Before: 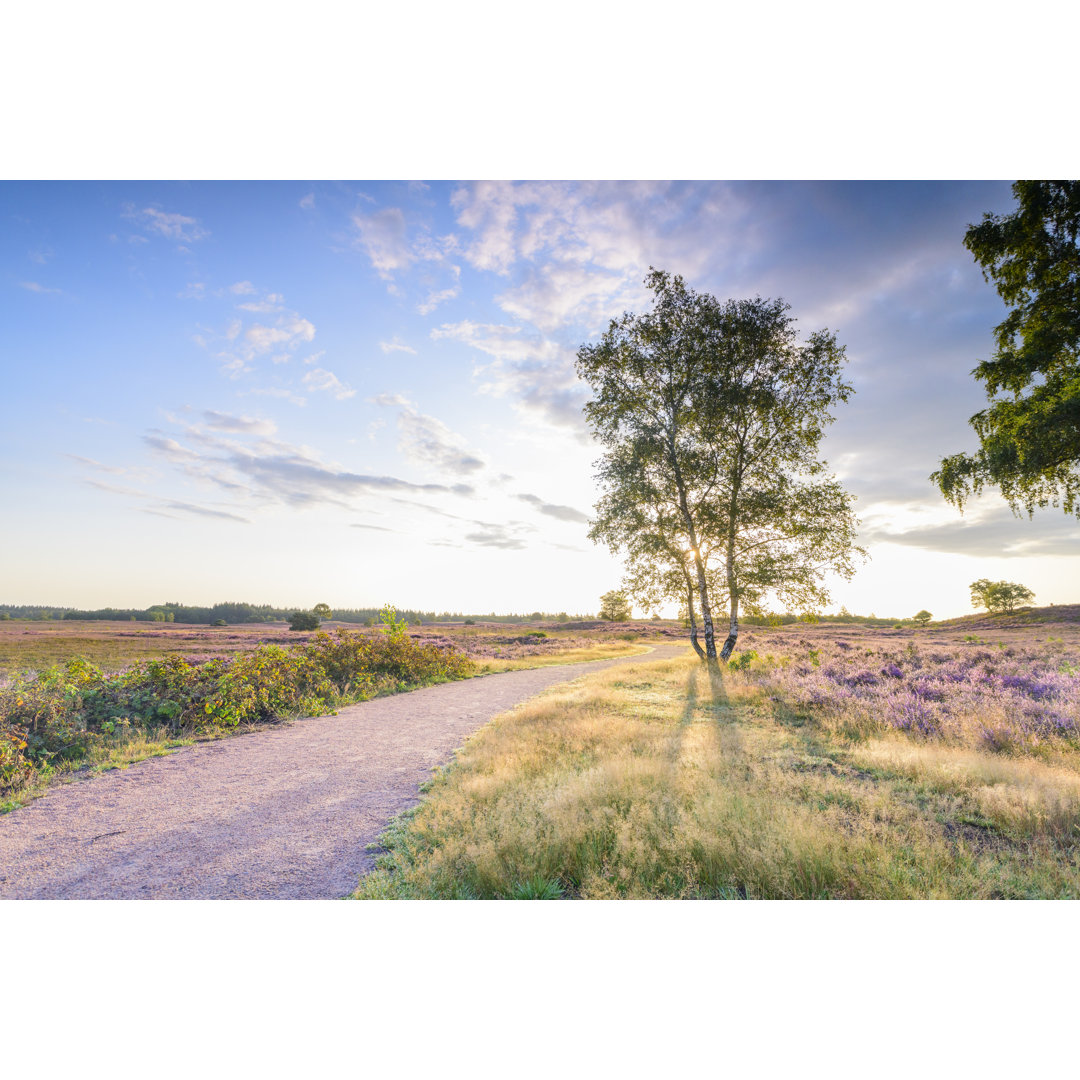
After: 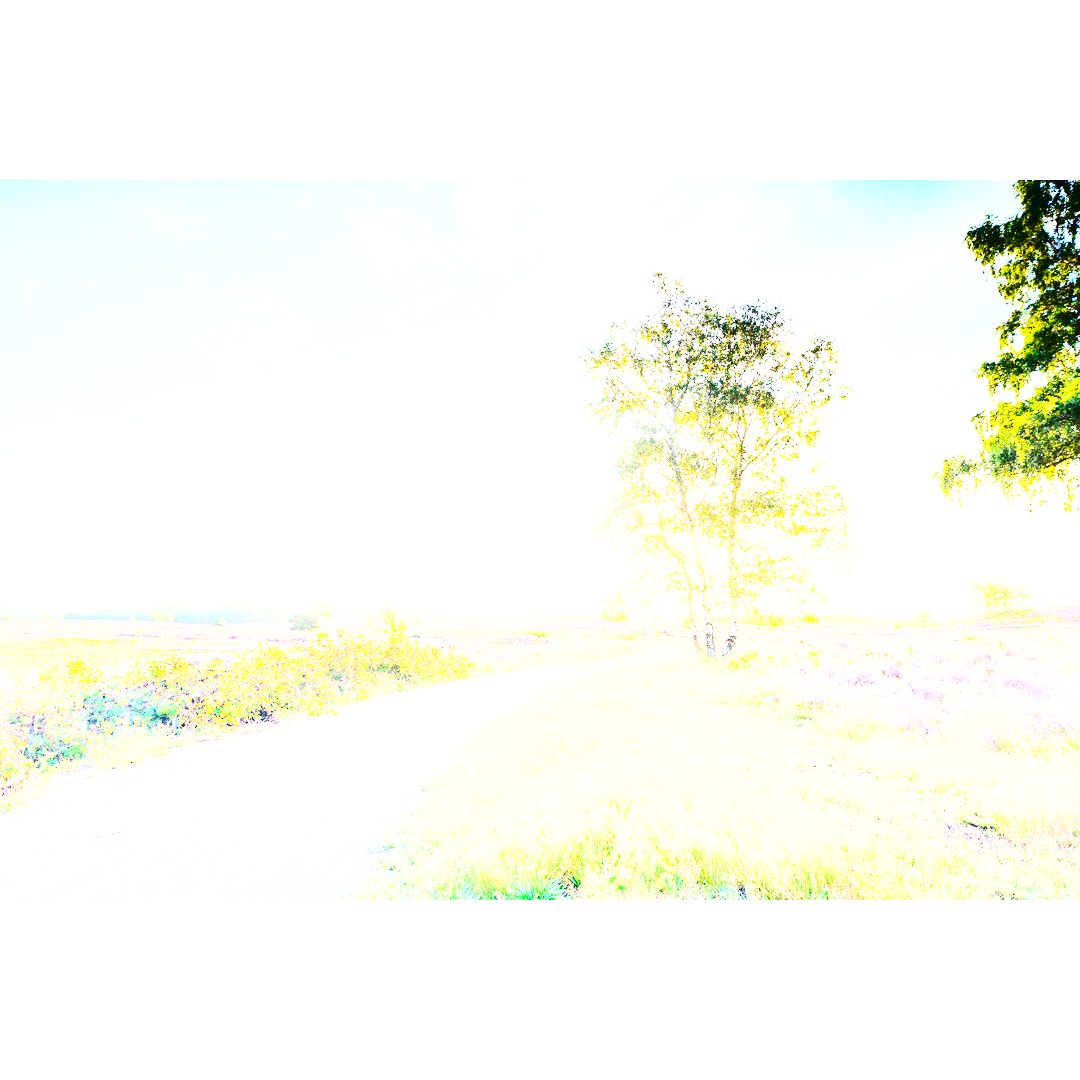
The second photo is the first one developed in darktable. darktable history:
base curve: curves: ch0 [(0, 0) (0.018, 0.026) (0.143, 0.37) (0.33, 0.731) (0.458, 0.853) (0.735, 0.965) (0.905, 0.986) (1, 1)], preserve colors none
exposure: black level correction 0, exposure 1.88 EV, compensate exposure bias true, compensate highlight preservation false
contrast brightness saturation: contrast 0.413, brightness 0.102, saturation 0.211
